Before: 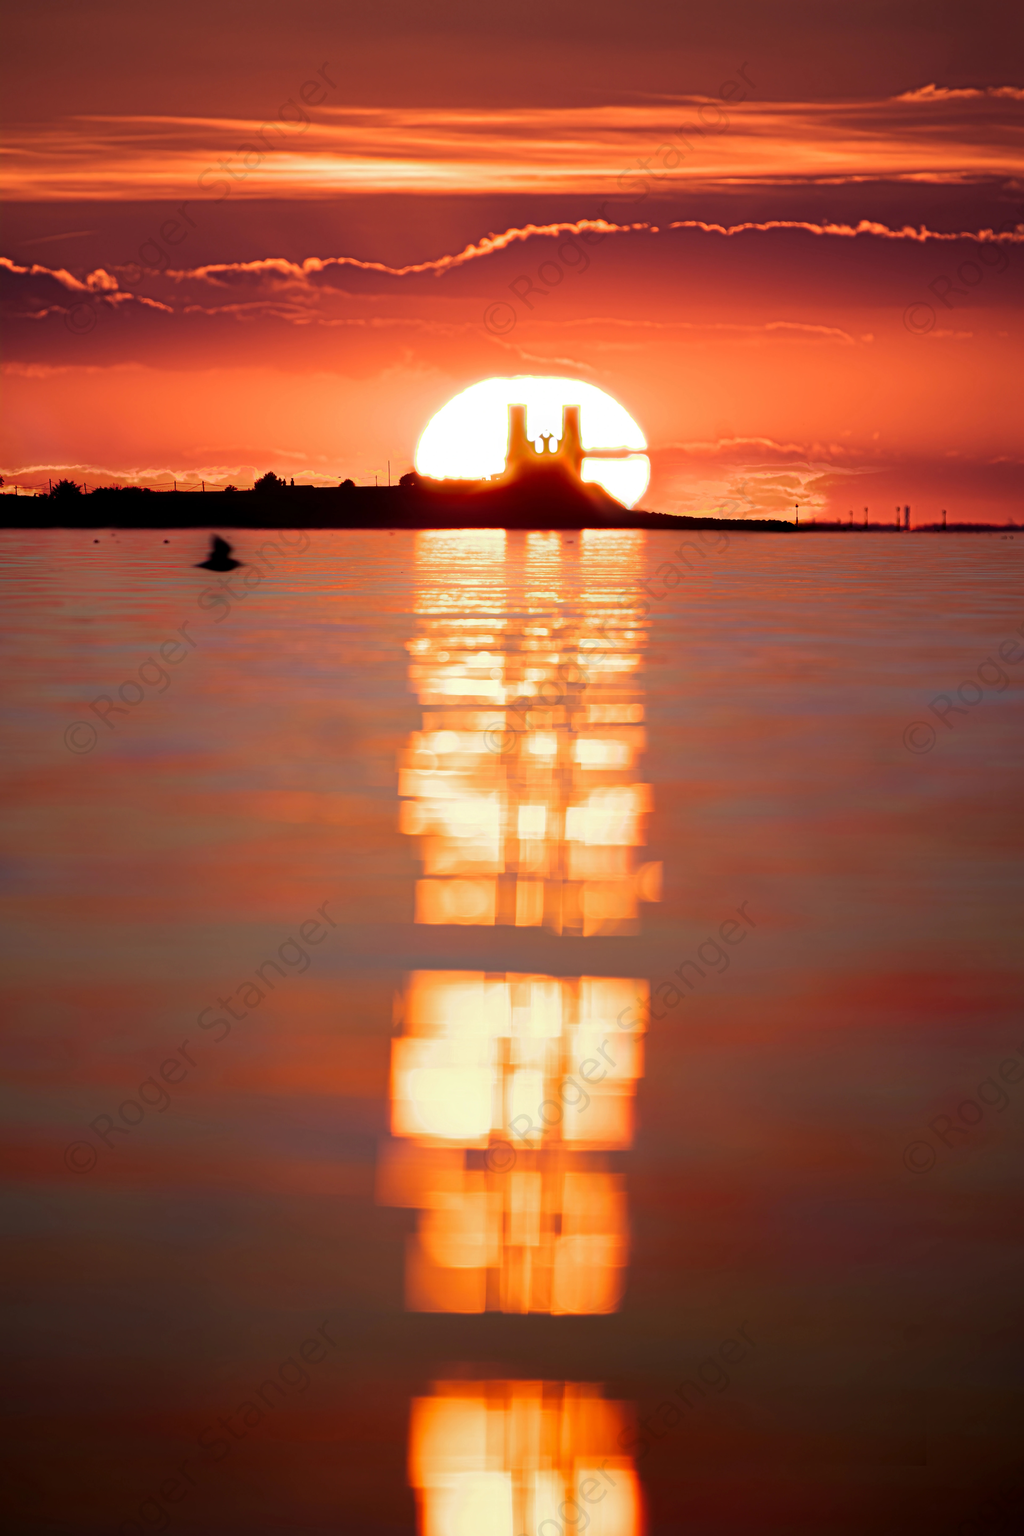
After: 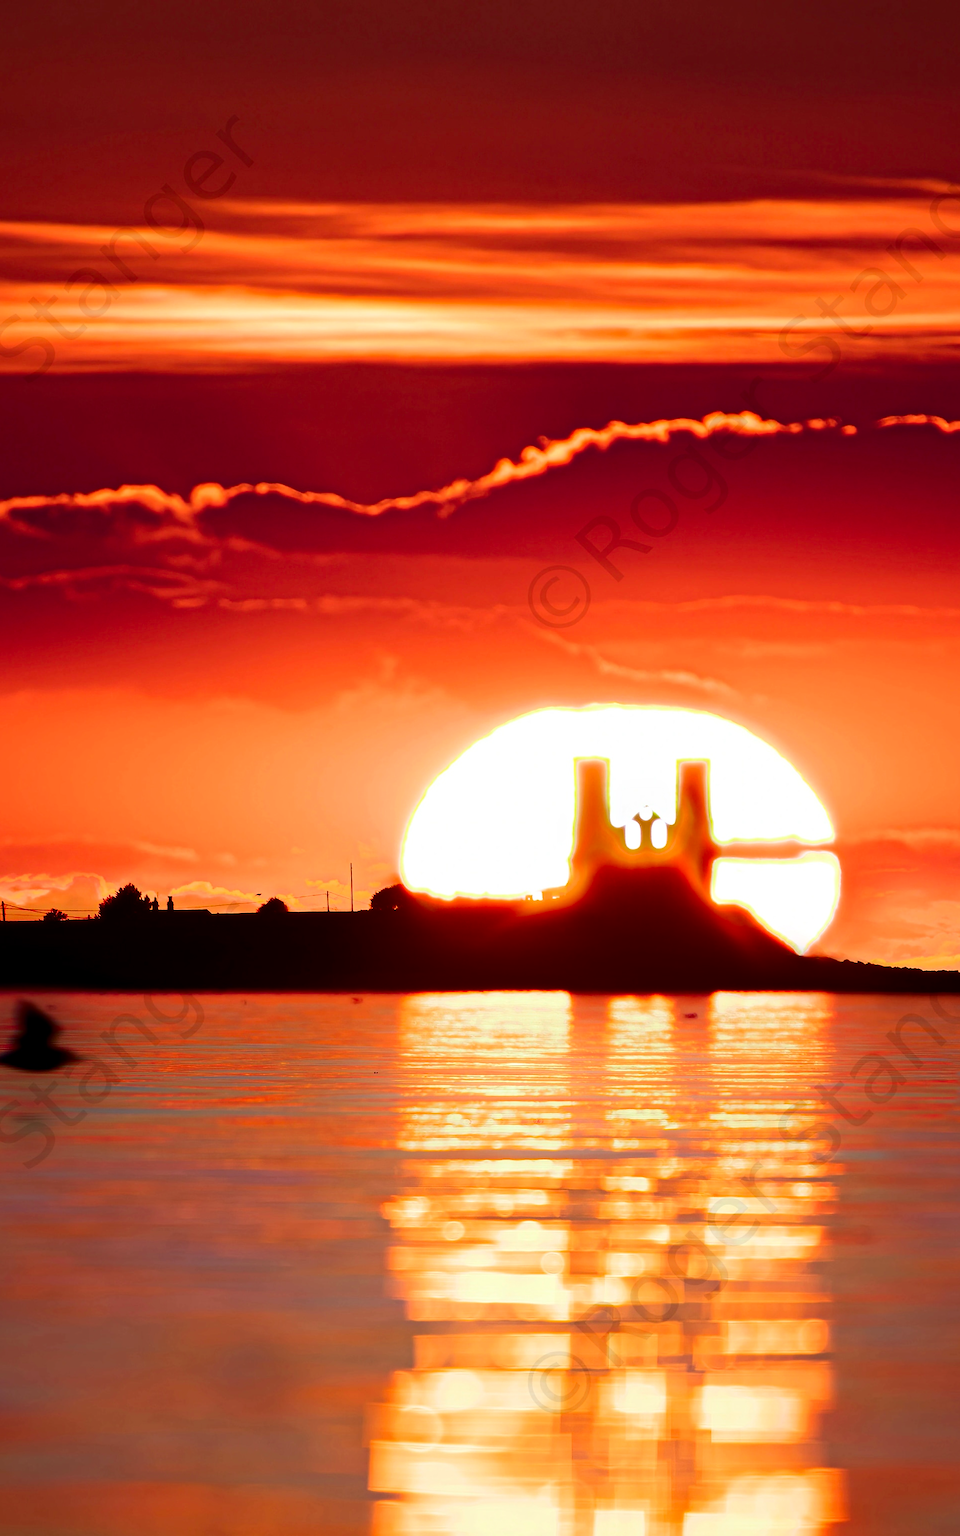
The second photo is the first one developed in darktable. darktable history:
contrast brightness saturation: contrast 0.185, brightness -0.113, saturation 0.211
sharpen: radius 1.051, threshold 0.943
crop: left 19.71%, right 30.202%, bottom 46.63%
